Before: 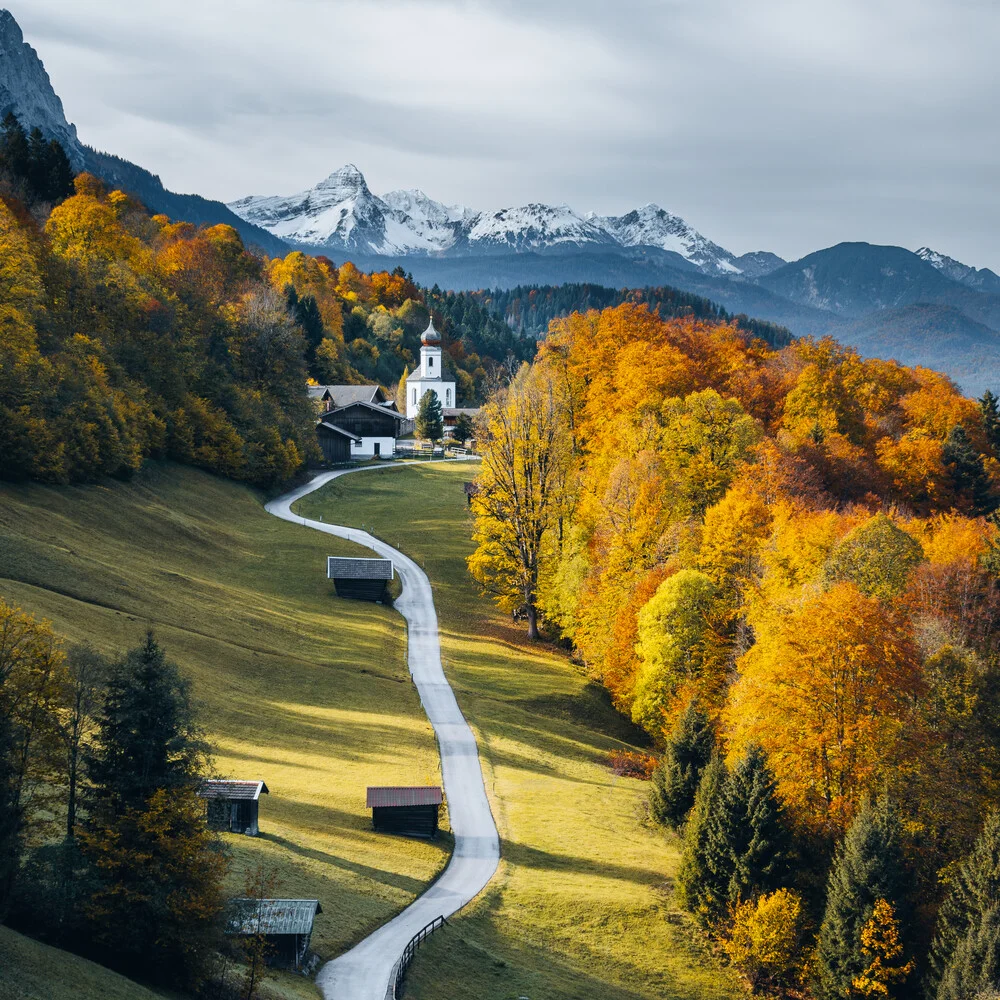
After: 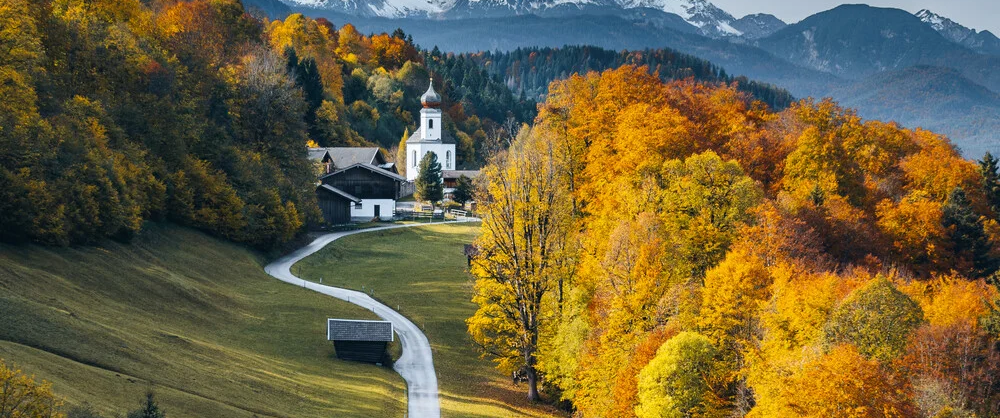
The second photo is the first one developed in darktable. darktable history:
crop and rotate: top 23.84%, bottom 34.294%
tone equalizer: on, module defaults
